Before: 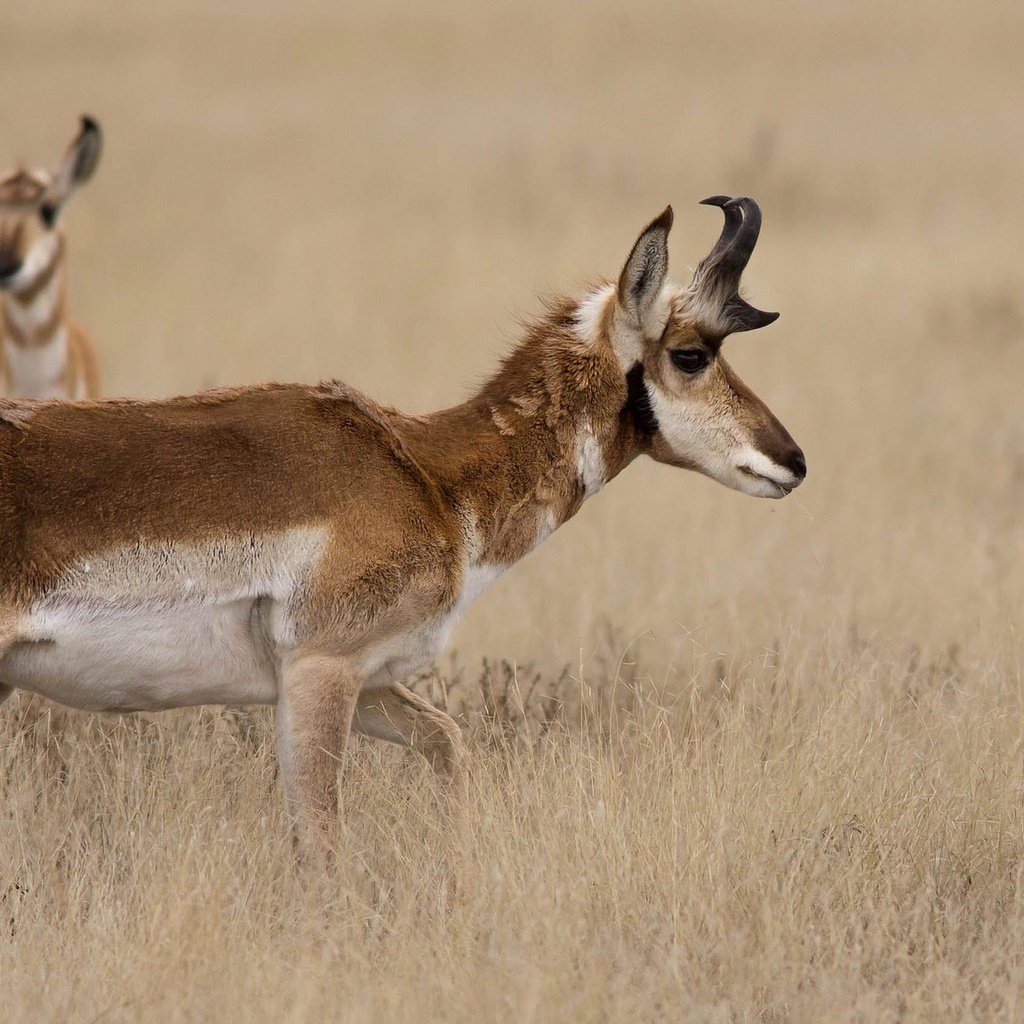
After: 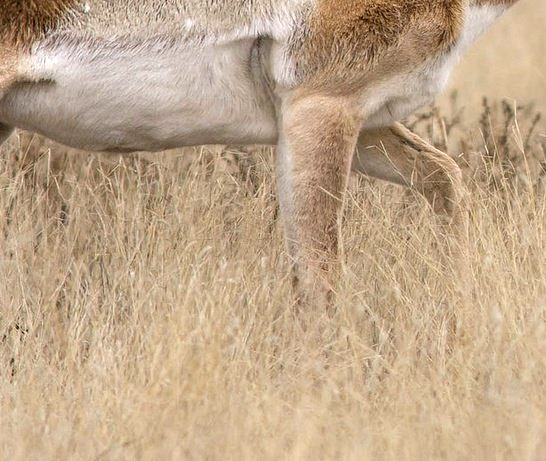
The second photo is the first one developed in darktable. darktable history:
crop and rotate: top 54.778%, right 46.61%, bottom 0.159%
local contrast: on, module defaults
exposure: black level correction 0.001, exposure 0.5 EV, compensate exposure bias true, compensate highlight preservation false
